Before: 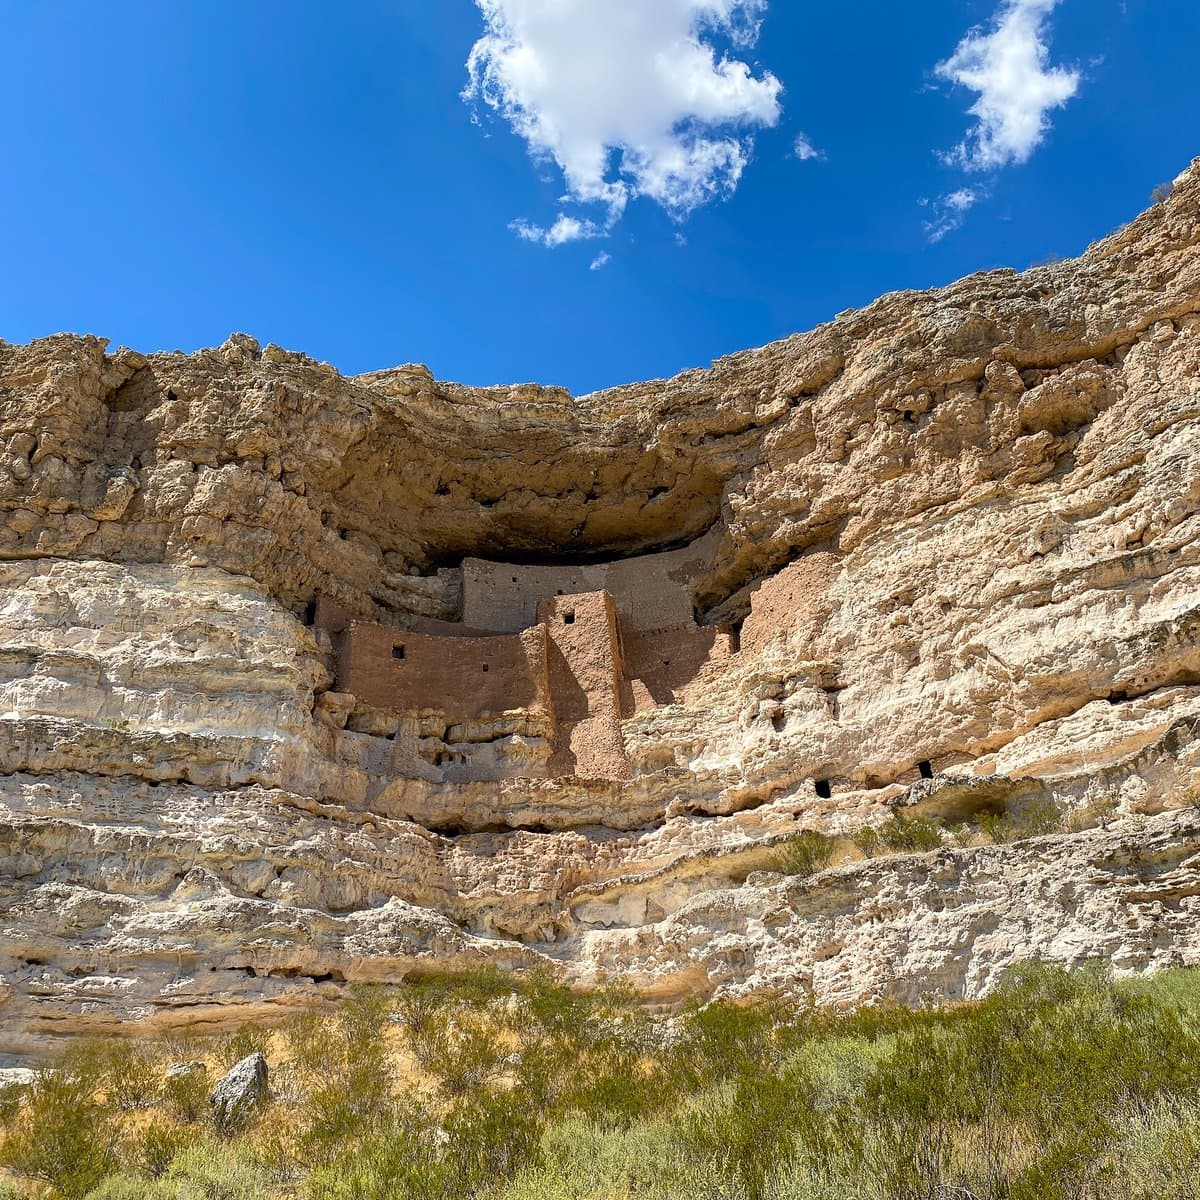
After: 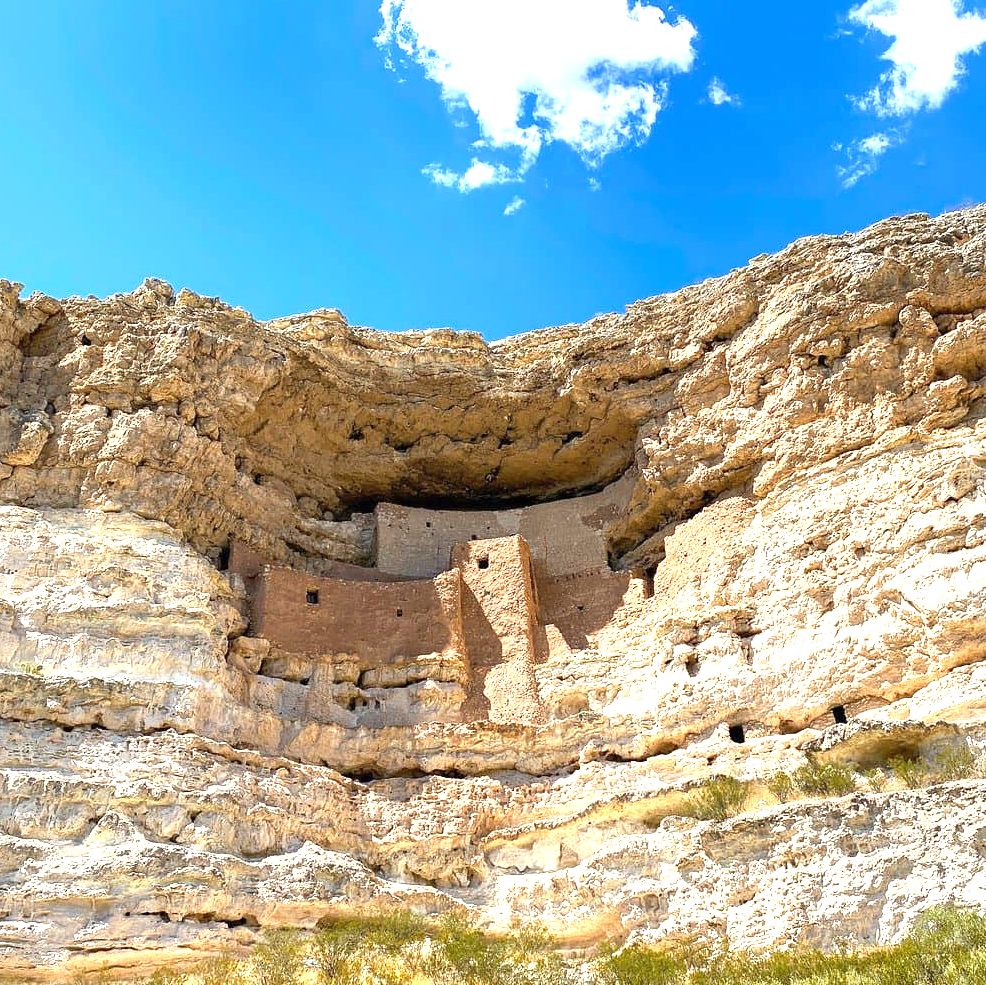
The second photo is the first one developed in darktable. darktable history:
crop and rotate: left 7.241%, top 4.589%, right 10.571%, bottom 13.277%
exposure: black level correction 0, exposure 1.199 EV, compensate highlight preservation false
